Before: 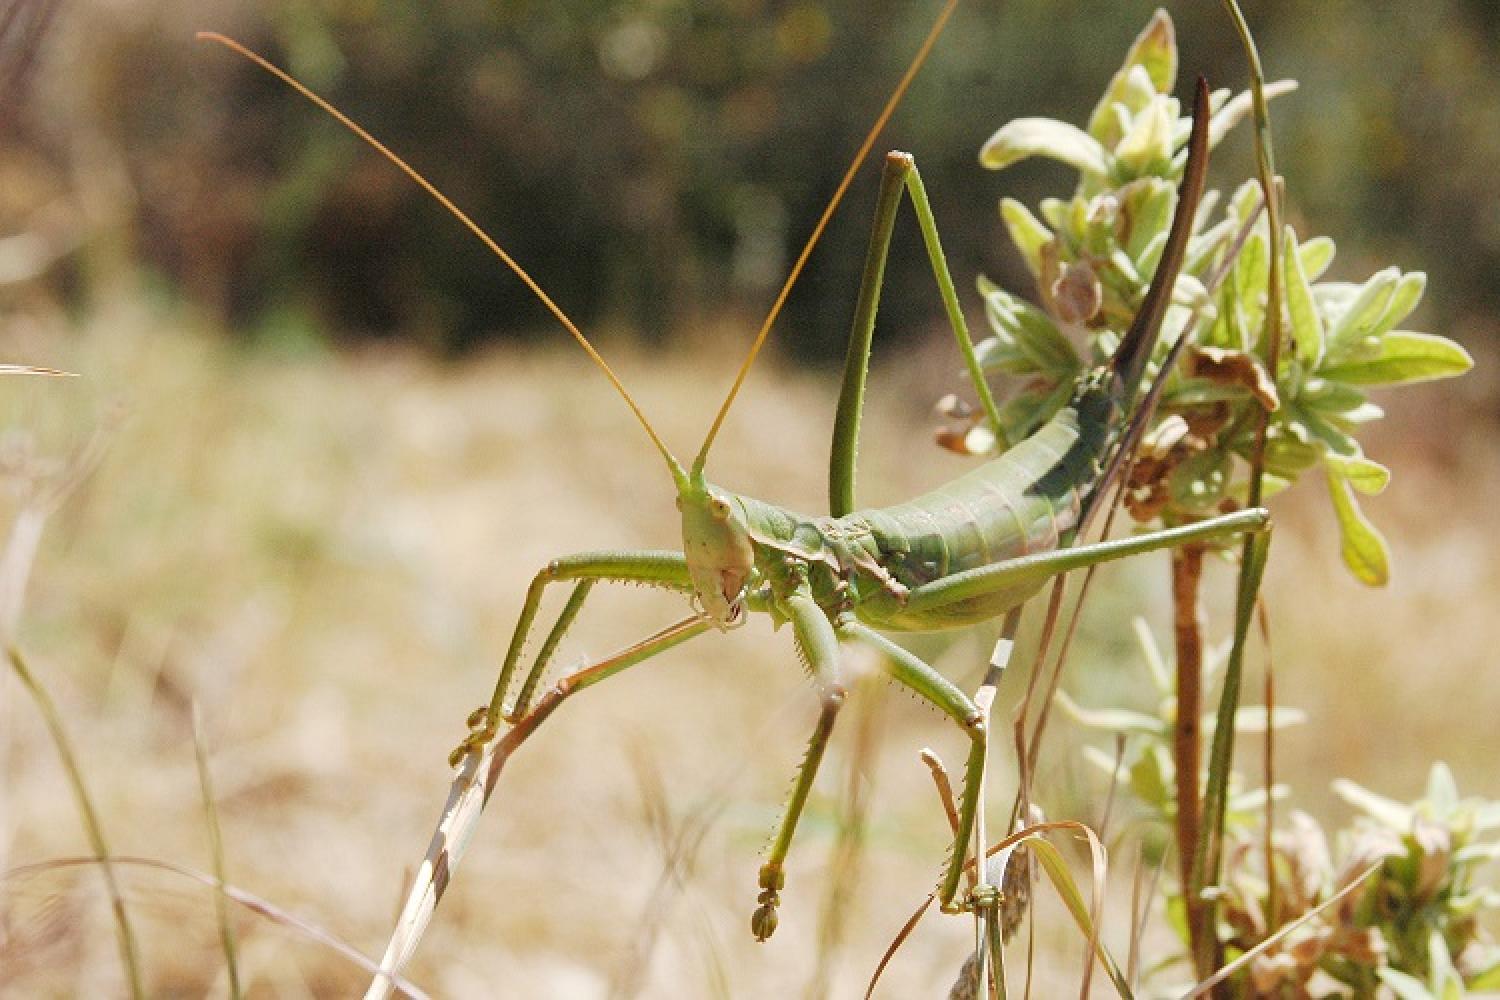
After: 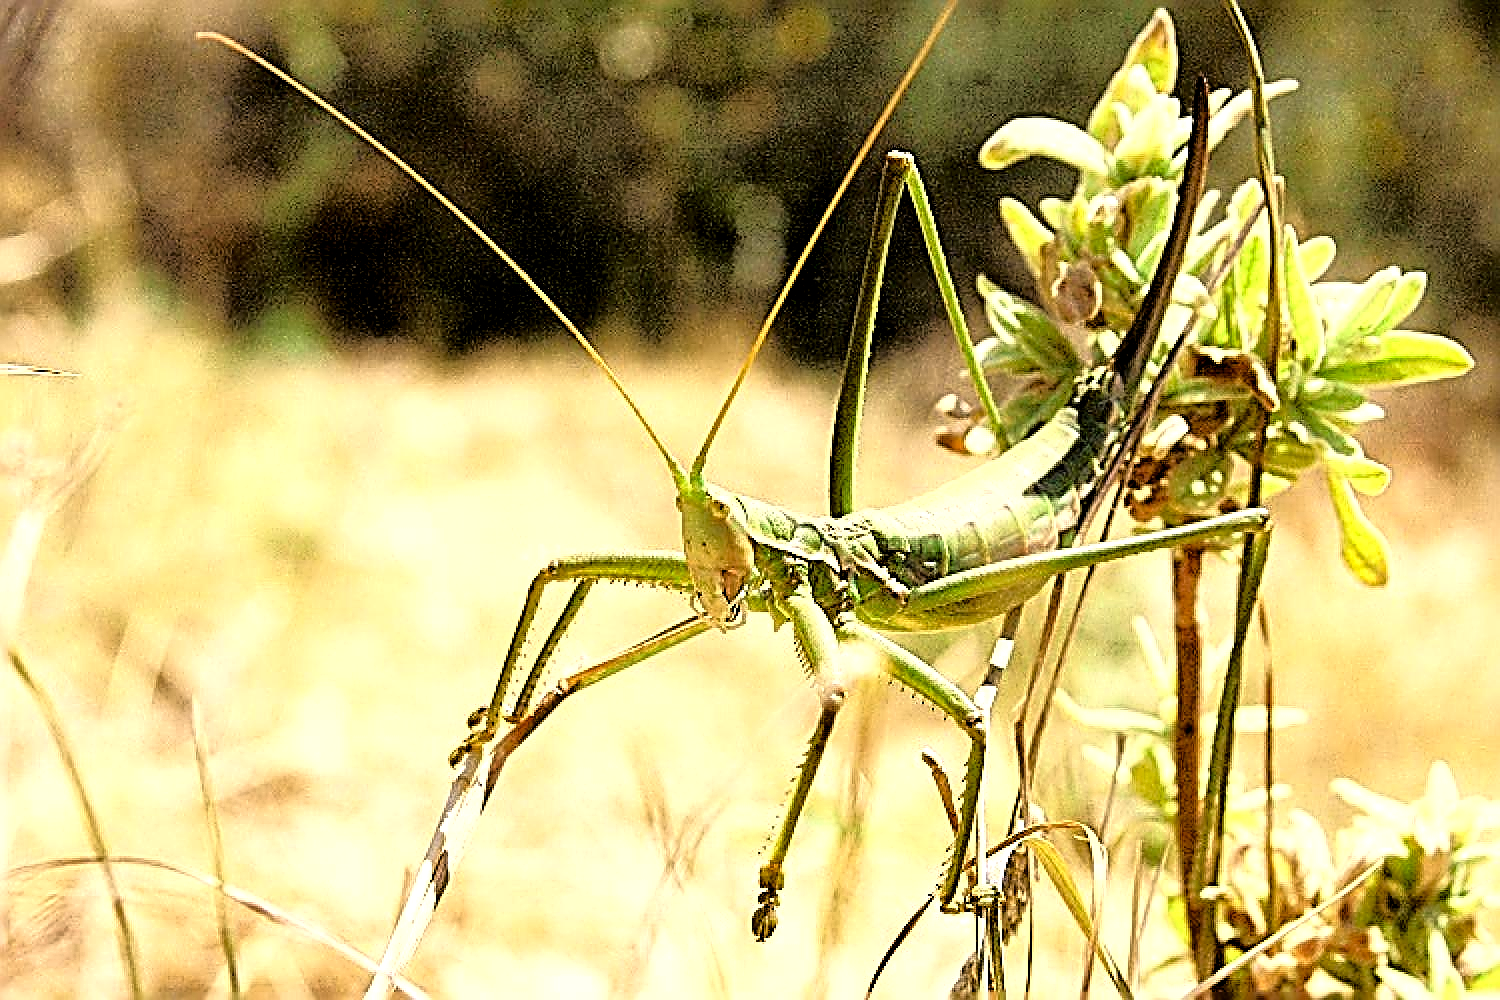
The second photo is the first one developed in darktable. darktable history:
exposure: black level correction 0.009, compensate highlight preservation false
sharpen: radius 3.197, amount 1.73
tone curve: curves: ch0 [(0, 0.015) (0.091, 0.055) (0.184, 0.159) (0.304, 0.382) (0.492, 0.579) (0.628, 0.755) (0.832, 0.932) (0.984, 0.963)]; ch1 [(0, 0) (0.34, 0.235) (0.493, 0.5) (0.554, 0.56) (0.764, 0.815) (1, 1)]; ch2 [(0, 0) (0.44, 0.458) (0.476, 0.477) (0.542, 0.586) (0.674, 0.724) (1, 1)], color space Lab, independent channels, preserve colors none
levels: levels [0.052, 0.496, 0.908]
local contrast: mode bilateral grid, contrast 20, coarseness 49, detail 119%, midtone range 0.2
